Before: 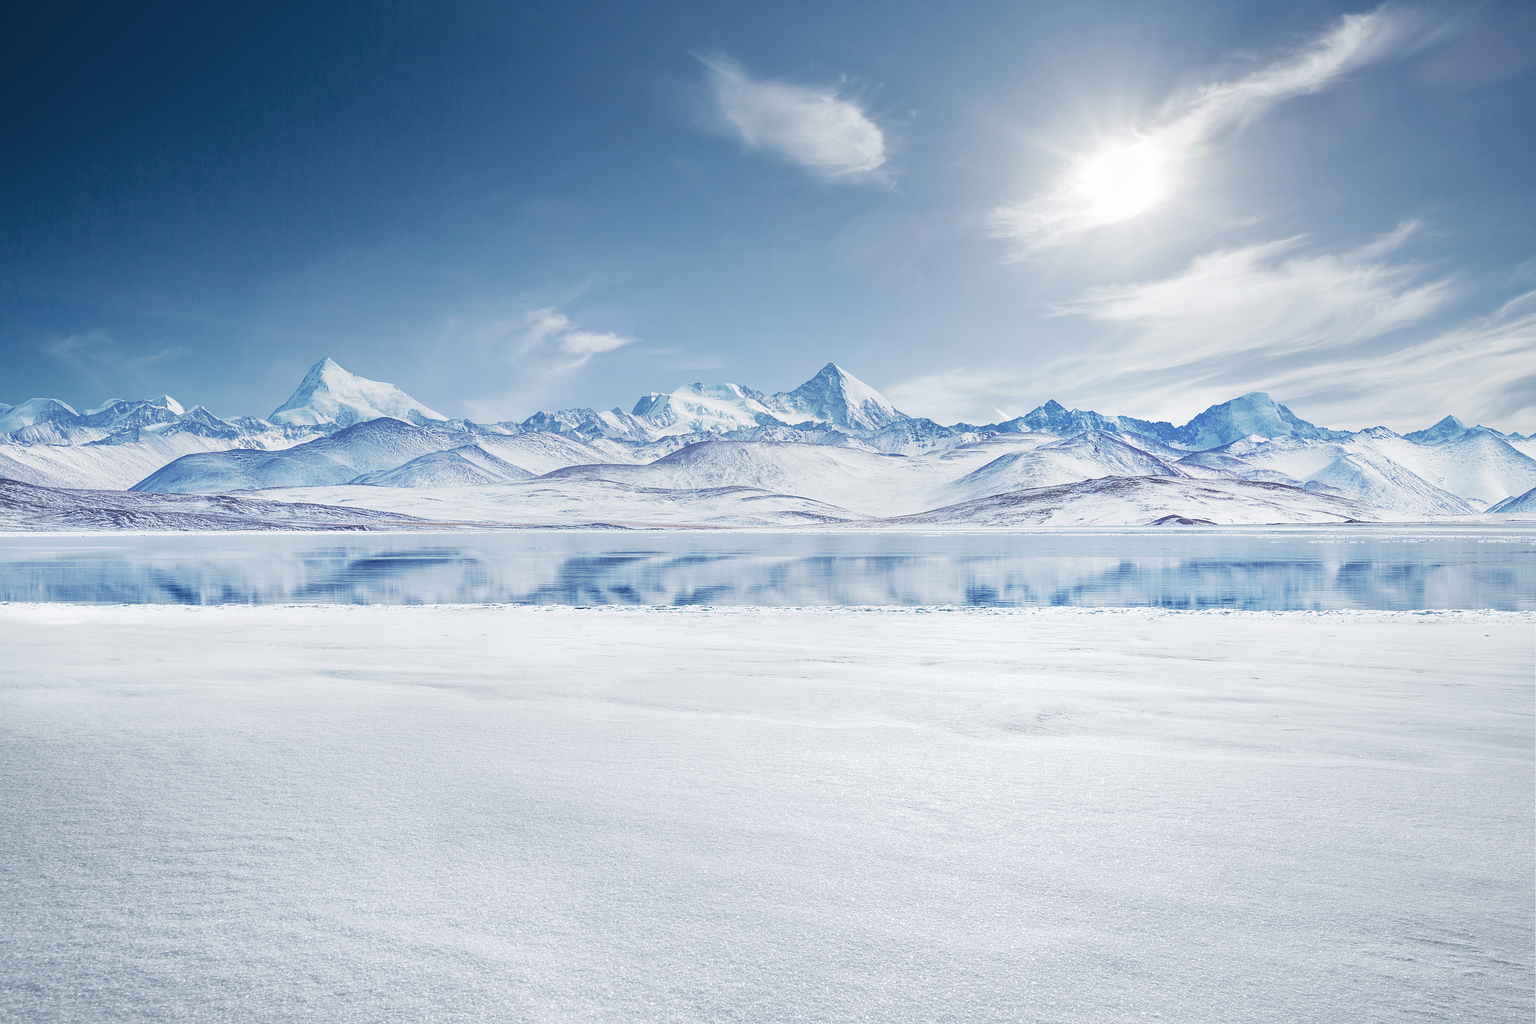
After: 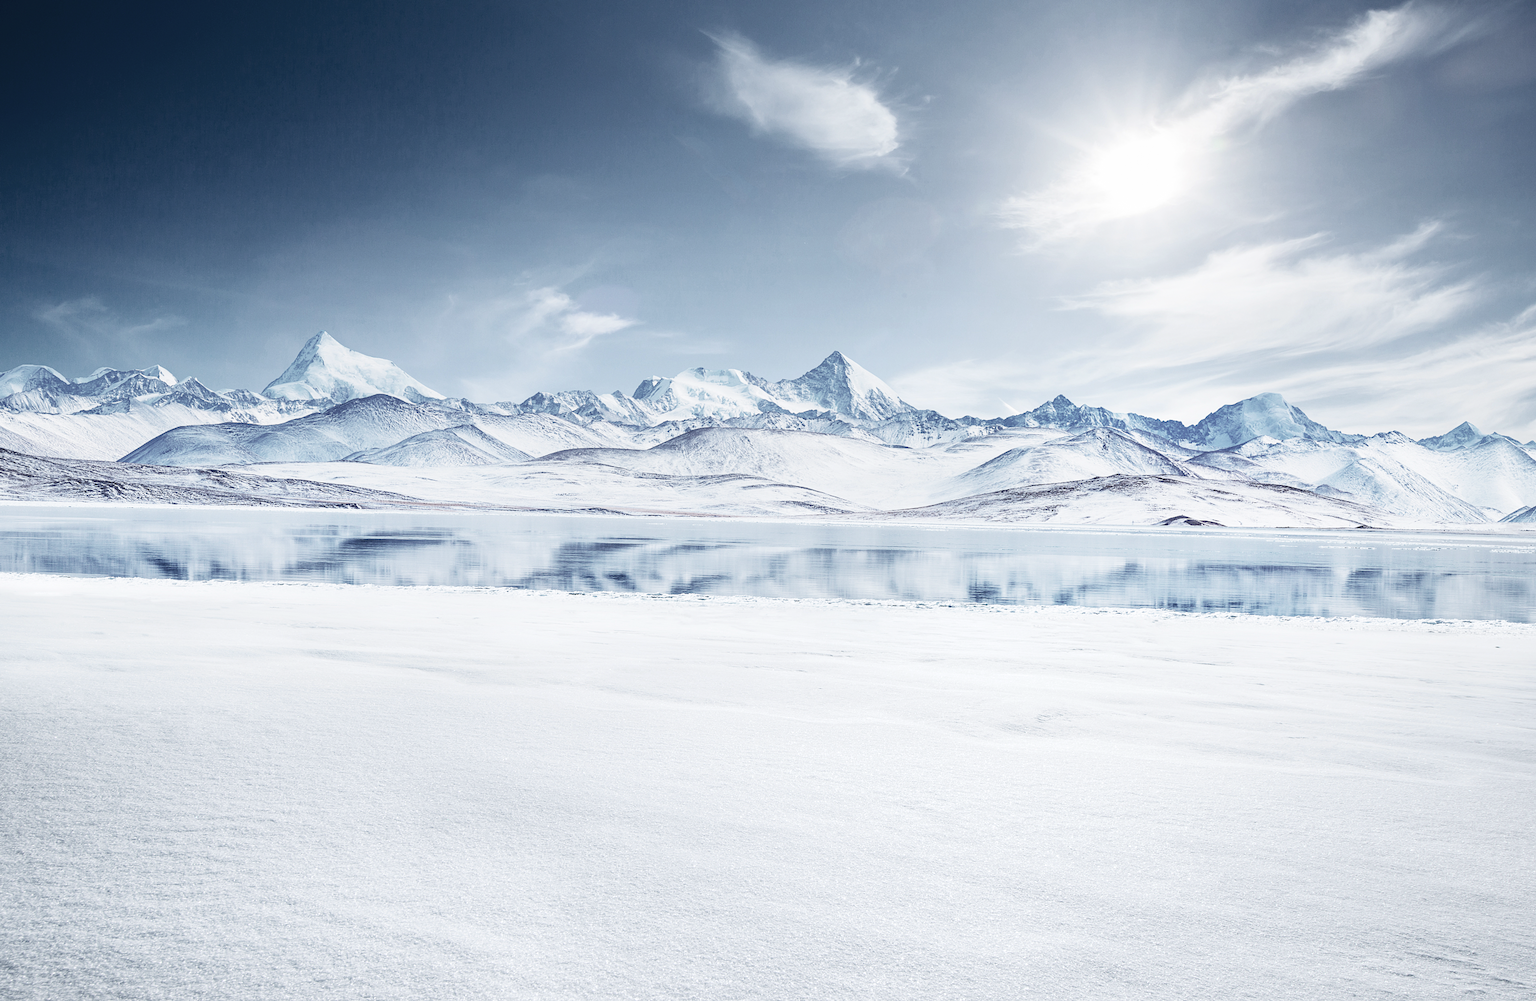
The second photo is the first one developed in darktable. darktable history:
rotate and perspective: rotation 1.57°, crop left 0.018, crop right 0.982, crop top 0.039, crop bottom 0.961
contrast brightness saturation: contrast 0.25, saturation -0.31
